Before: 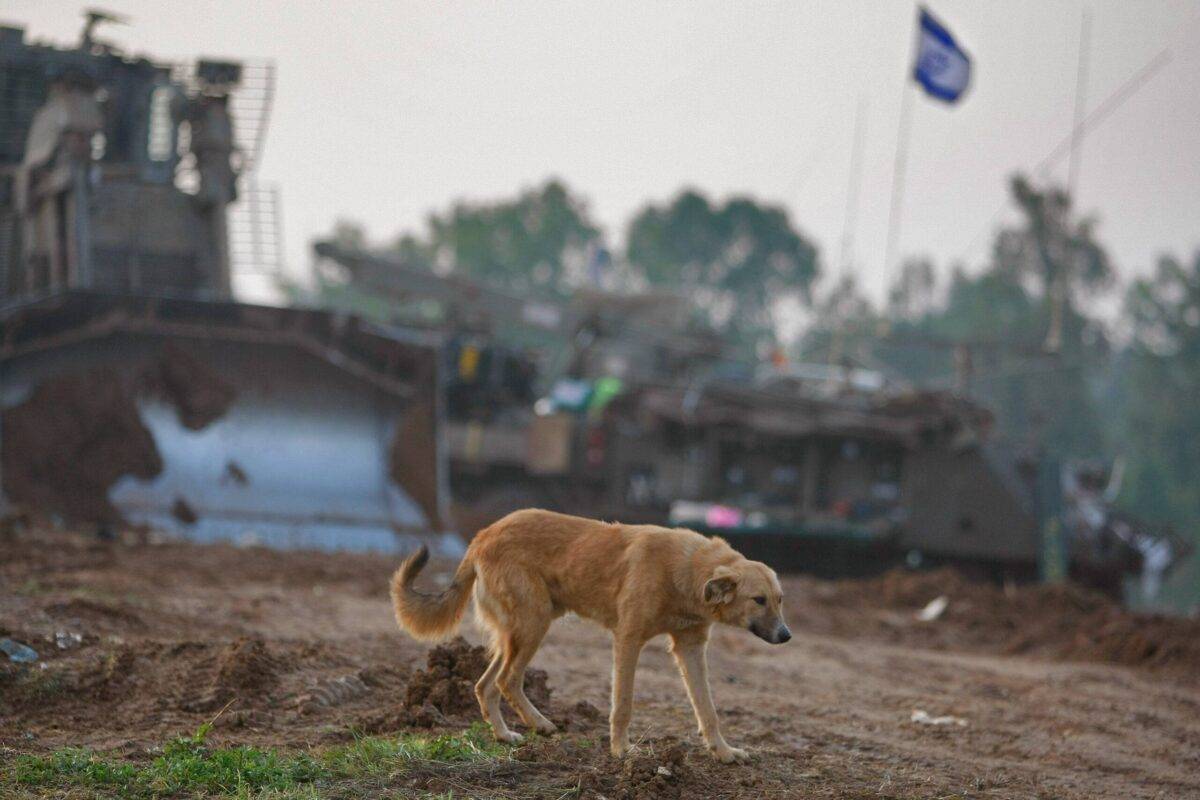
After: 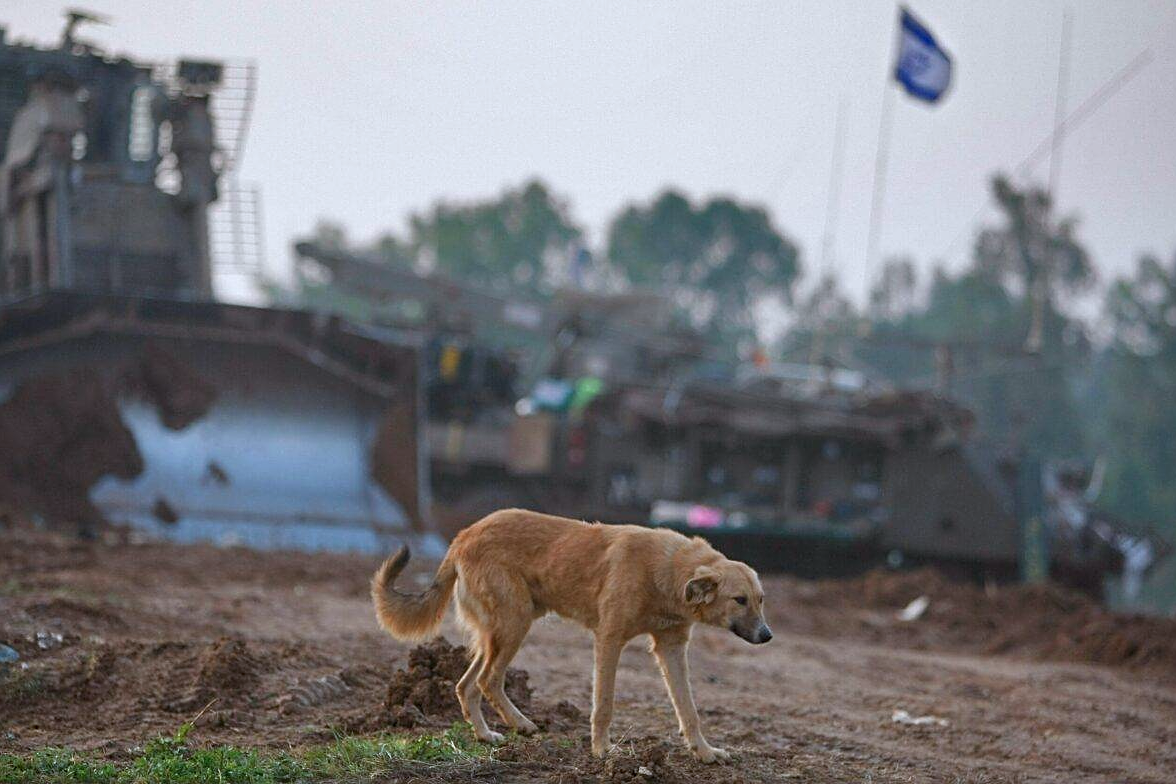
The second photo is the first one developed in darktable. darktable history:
sharpen: on, module defaults
crop: left 1.655%, right 0.268%, bottom 1.875%
color correction: highlights a* -0.689, highlights b* -8.39
